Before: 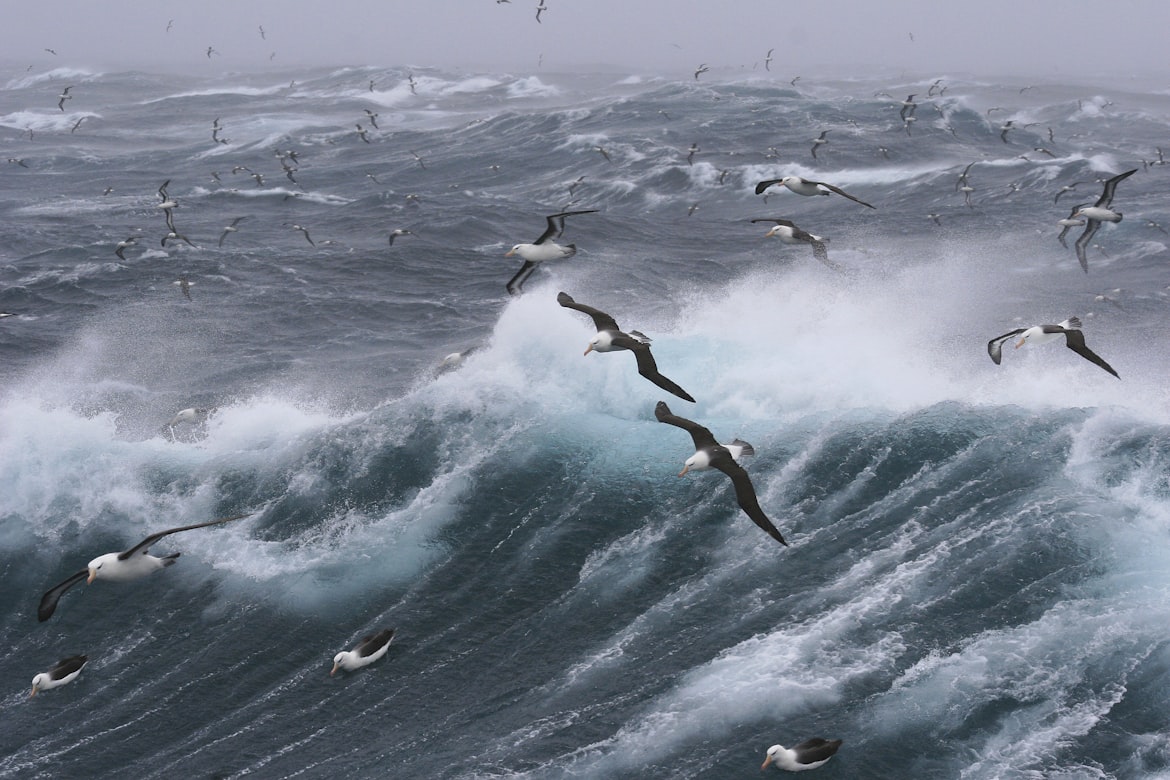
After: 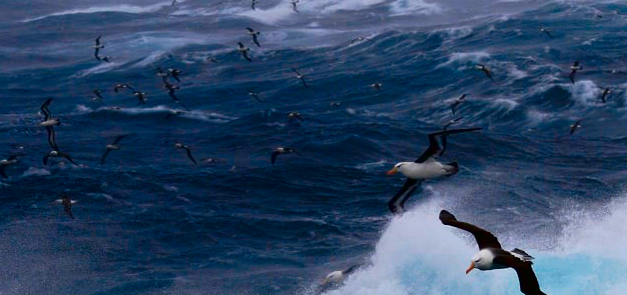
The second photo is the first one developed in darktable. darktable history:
crop: left 10.121%, top 10.631%, right 36.218%, bottom 51.526%
exposure: exposure 0.081 EV, compensate highlight preservation false
contrast brightness saturation: brightness -1, saturation 1
shadows and highlights: shadows -88.03, highlights -35.45, shadows color adjustment 99.15%, highlights color adjustment 0%, soften with gaussian
rgb curve: curves: ch0 [(0, 0) (0.284, 0.292) (0.505, 0.644) (1, 1)]; ch1 [(0, 0) (0.284, 0.292) (0.505, 0.644) (1, 1)]; ch2 [(0, 0) (0.284, 0.292) (0.505, 0.644) (1, 1)], compensate middle gray true
